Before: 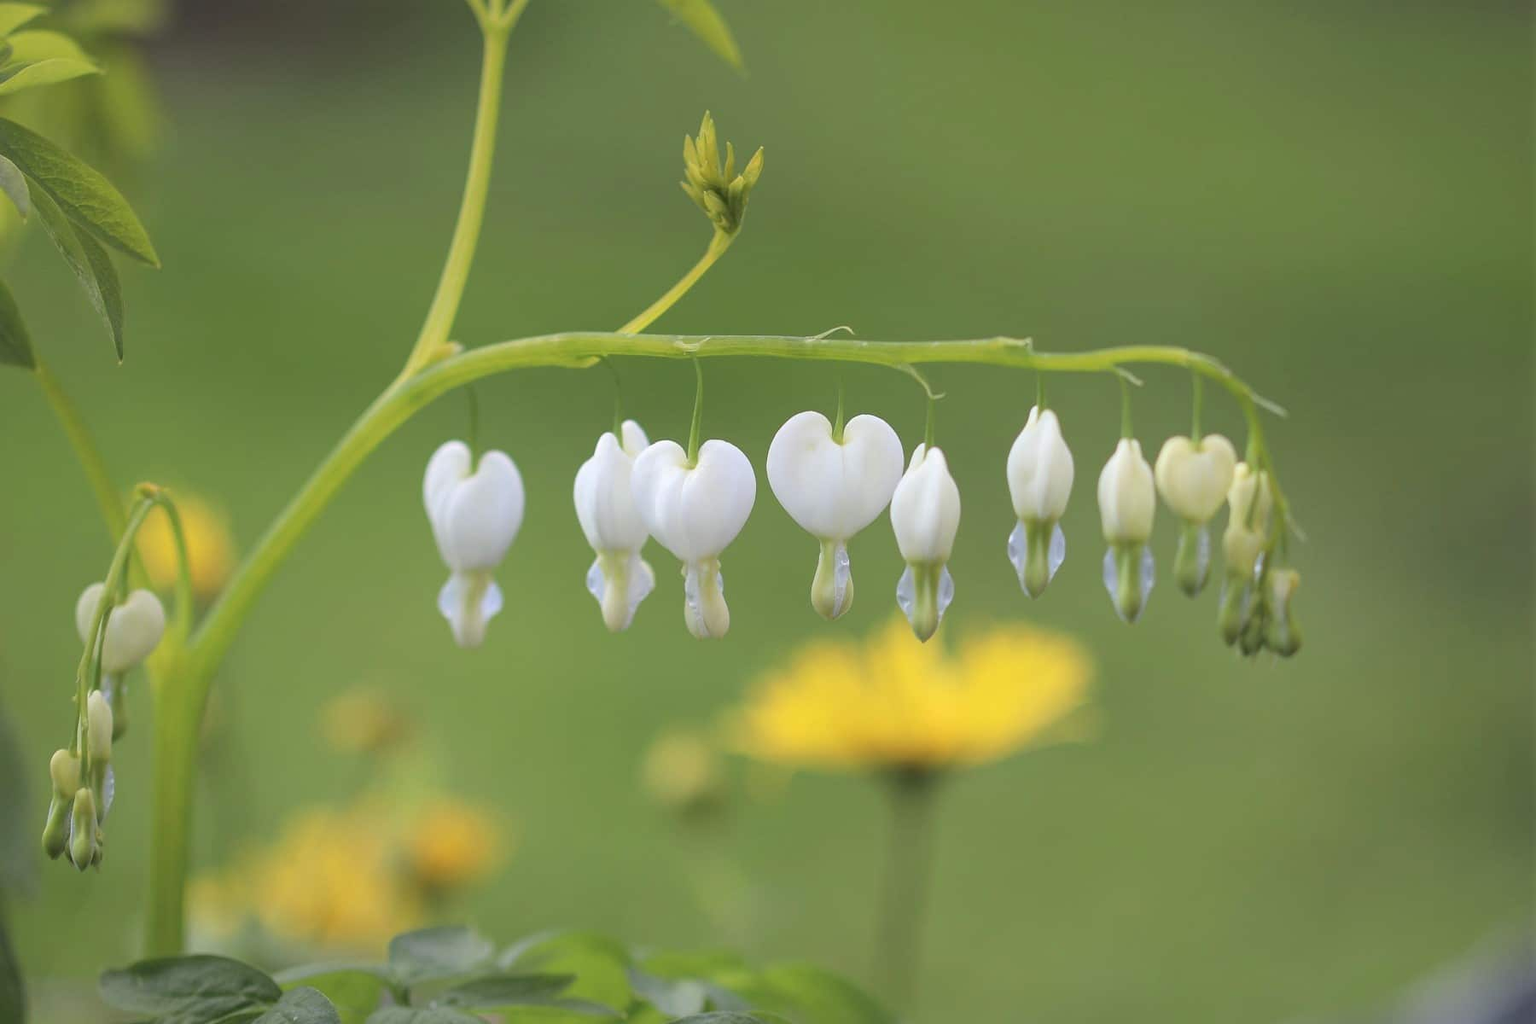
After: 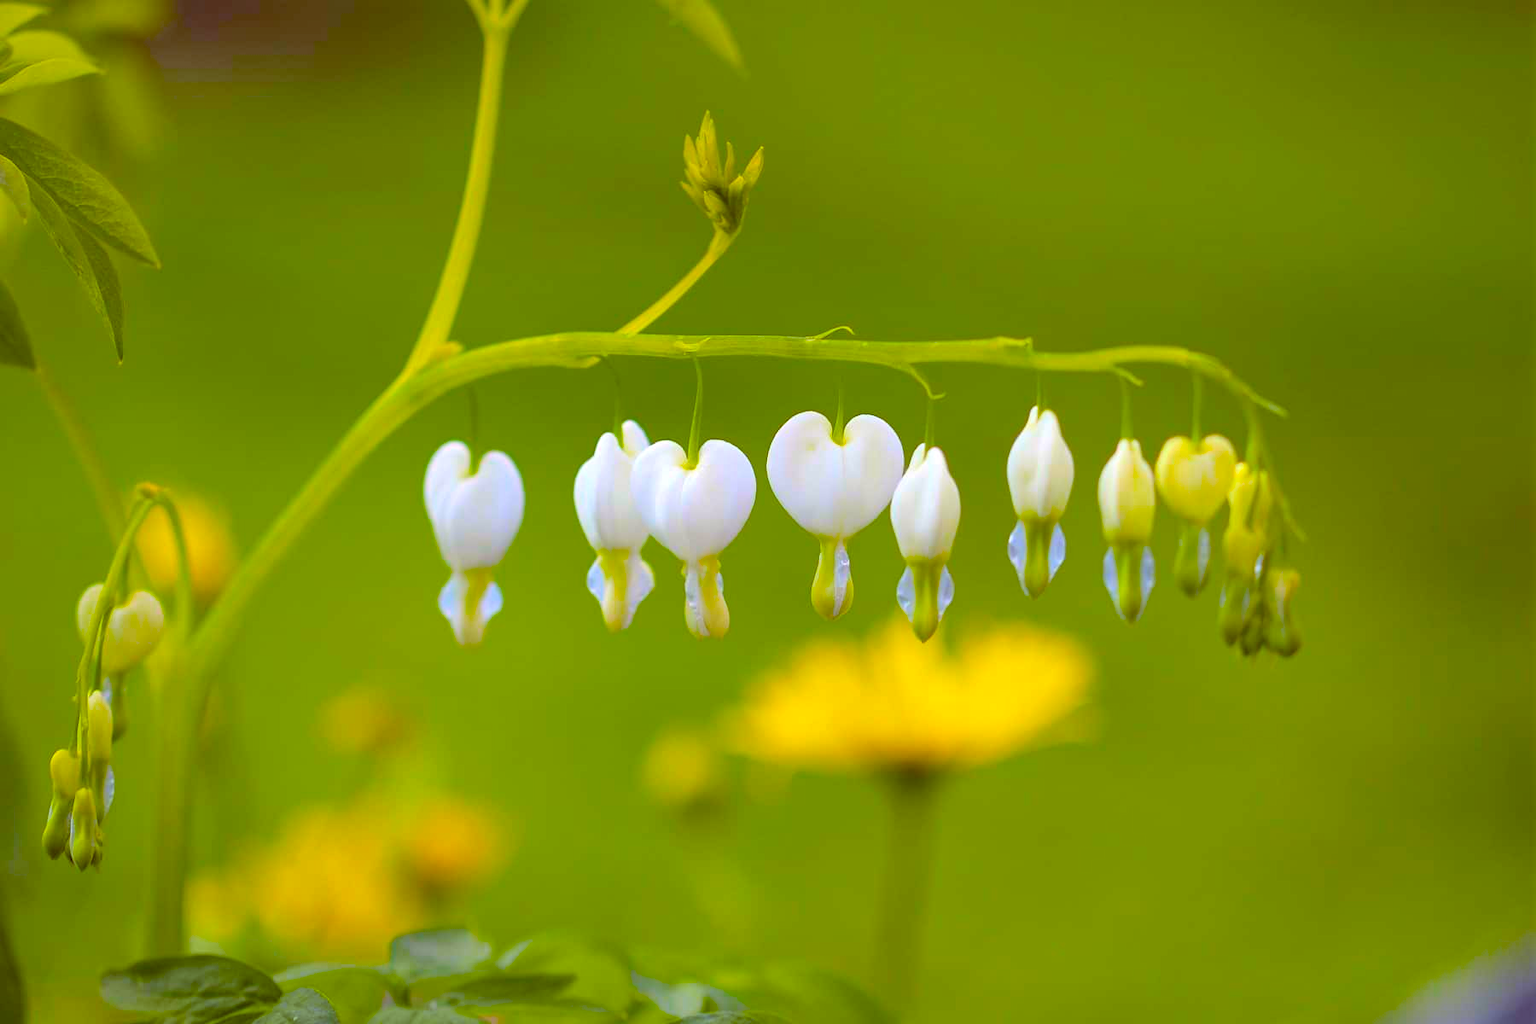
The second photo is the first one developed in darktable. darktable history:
exposure: black level correction 0.007, exposure 0.157 EV, compensate highlight preservation false
color balance rgb: global offset › luminance -0.219%, global offset › chroma 0.267%, linear chroma grading › shadows 17.786%, linear chroma grading › highlights 62.121%, linear chroma grading › global chroma 49.906%, perceptual saturation grading › global saturation 25.309%
